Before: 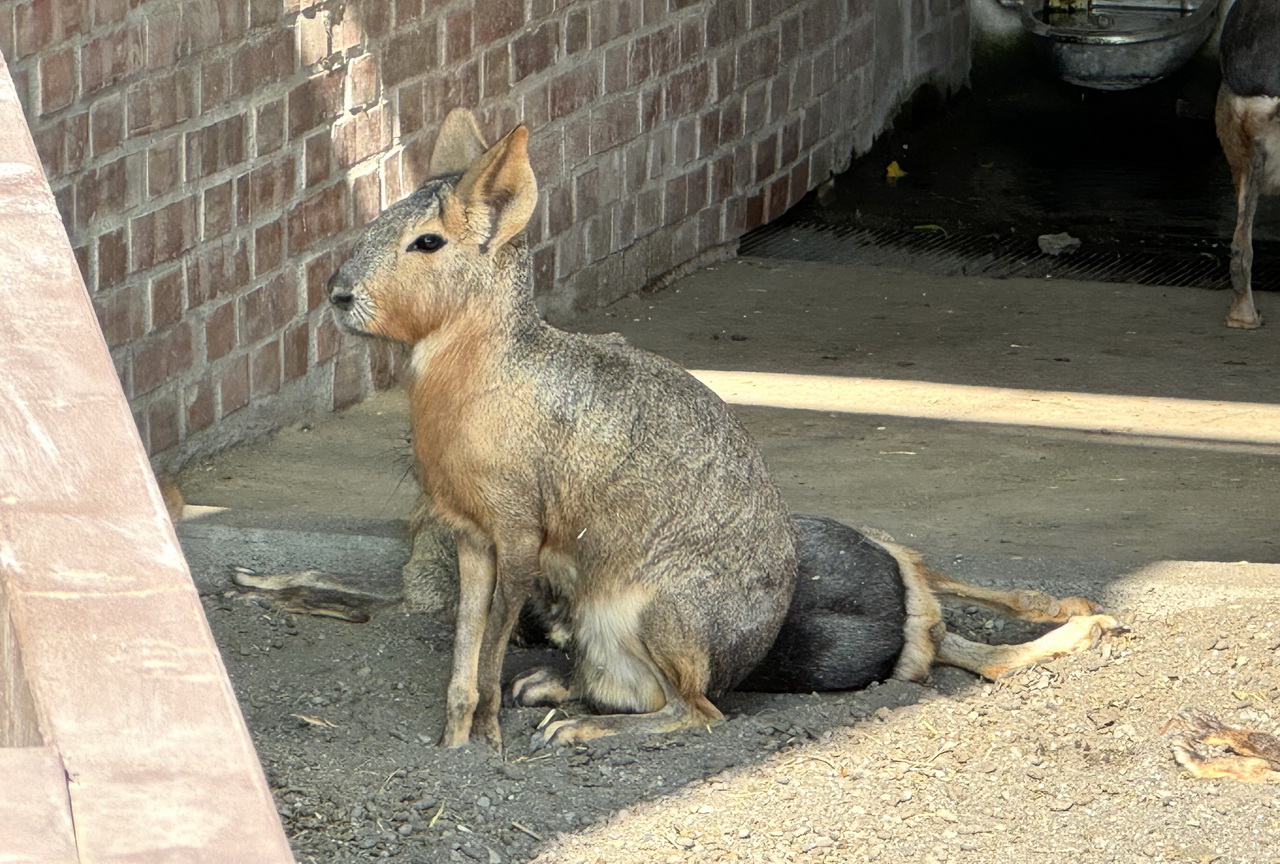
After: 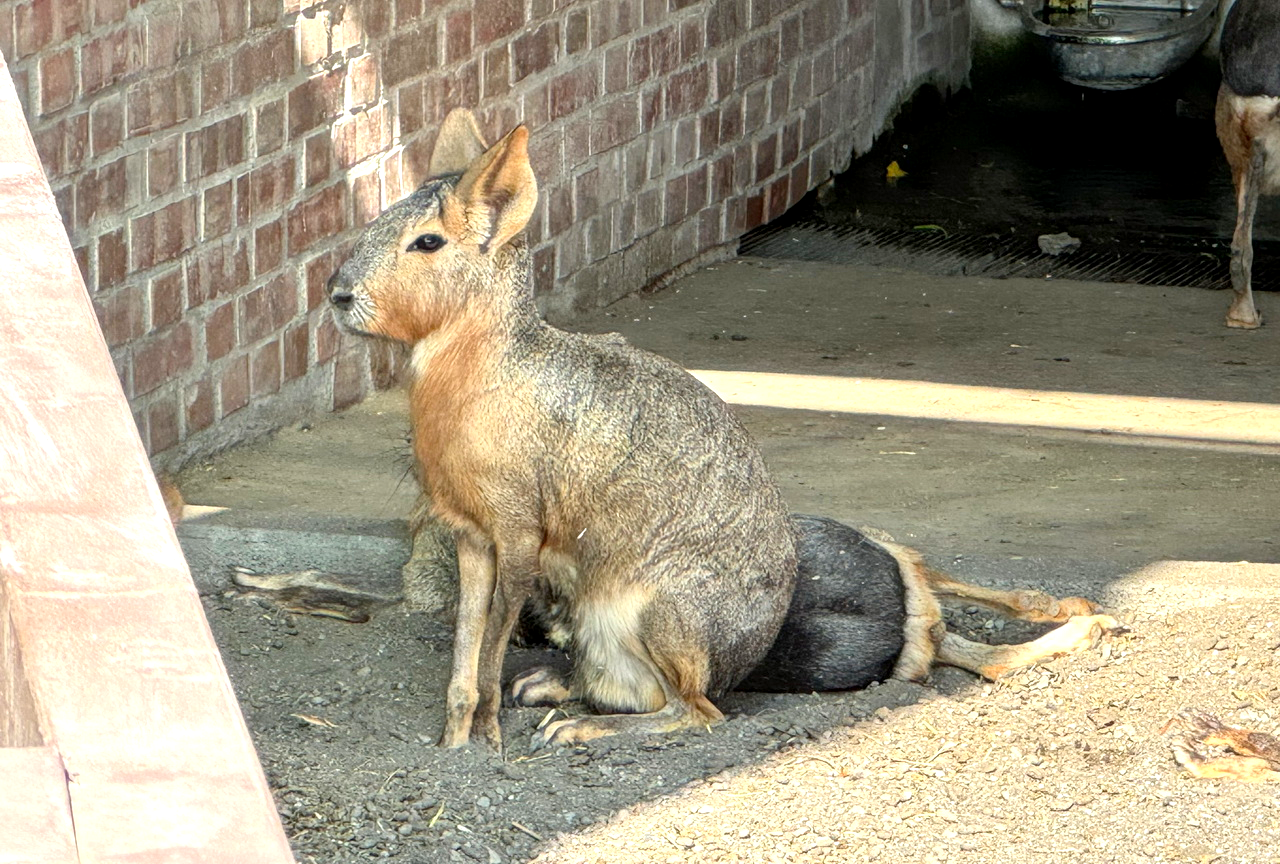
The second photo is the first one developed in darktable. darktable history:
local contrast: on, module defaults
levels: levels [0, 0.435, 0.917]
